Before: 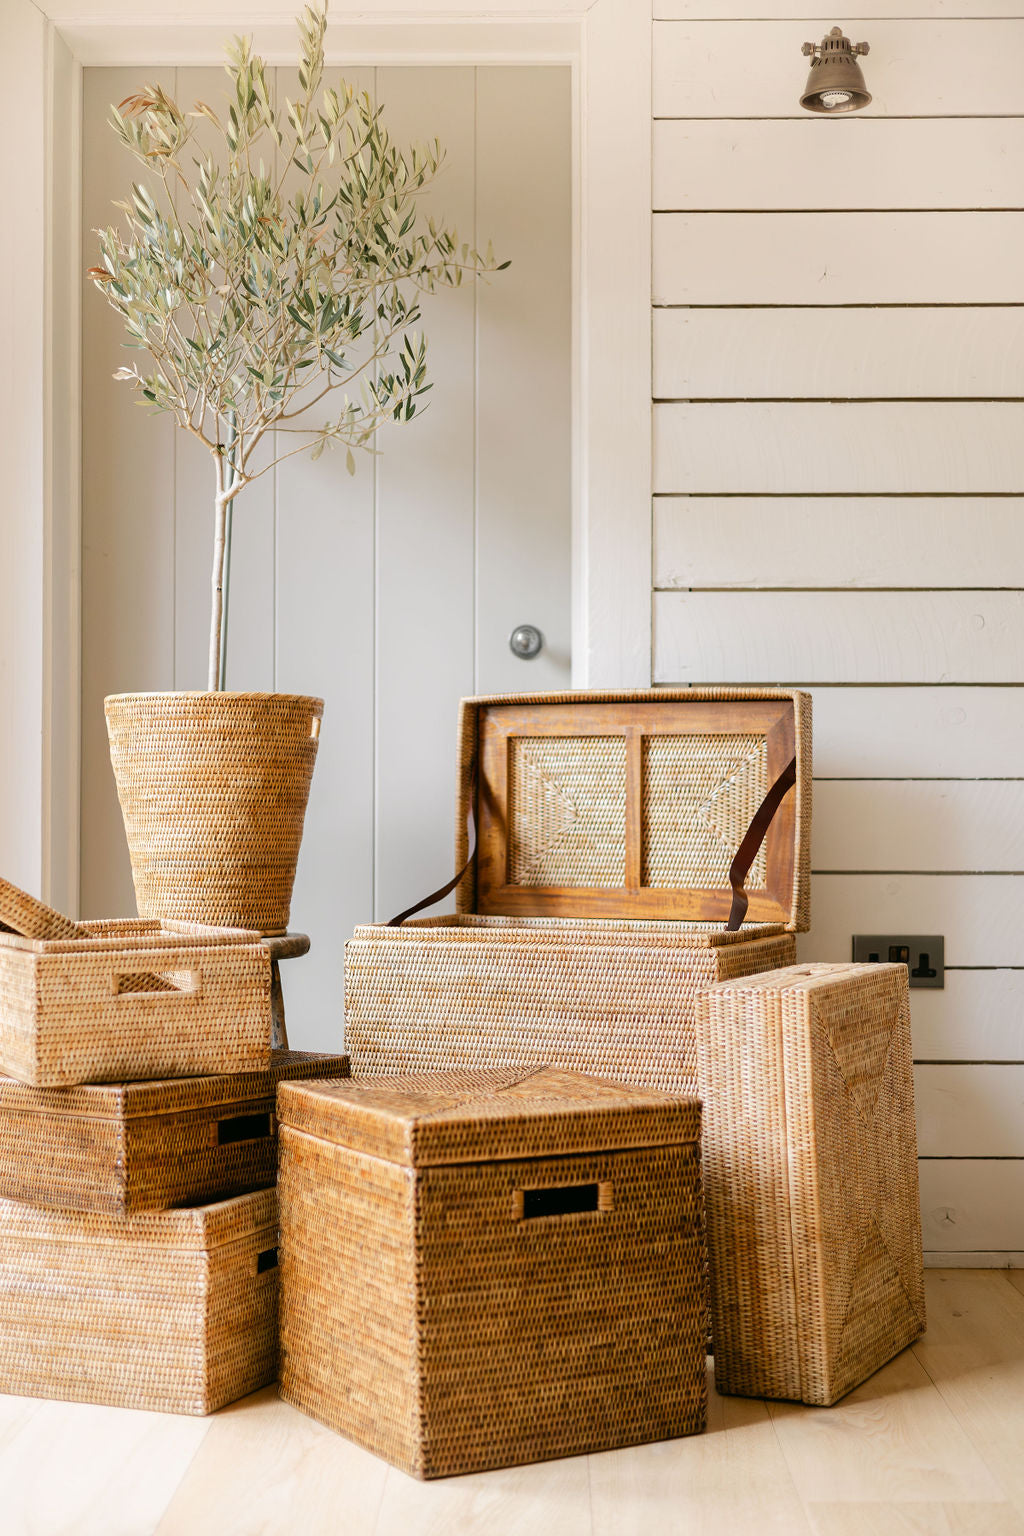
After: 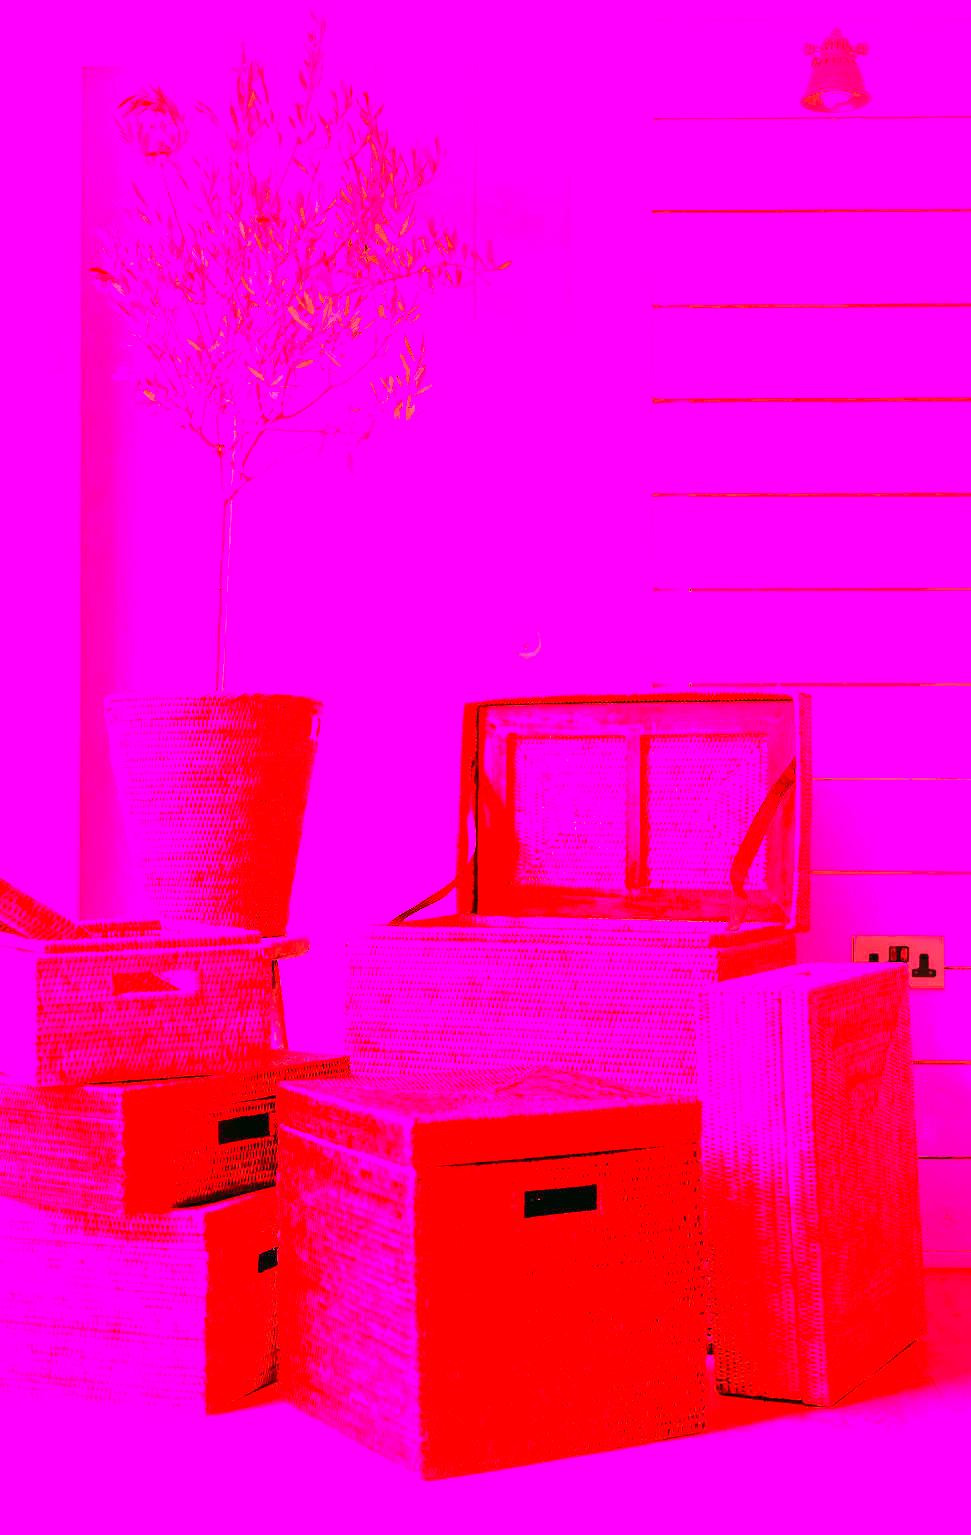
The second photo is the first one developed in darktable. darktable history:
white balance: red 4.26, blue 1.802
contrast brightness saturation: contrast 0.15, brightness -0.01, saturation 0.1
exposure: black level correction 0, exposure 1.1 EV, compensate exposure bias true, compensate highlight preservation false
crop and rotate: right 5.167%
